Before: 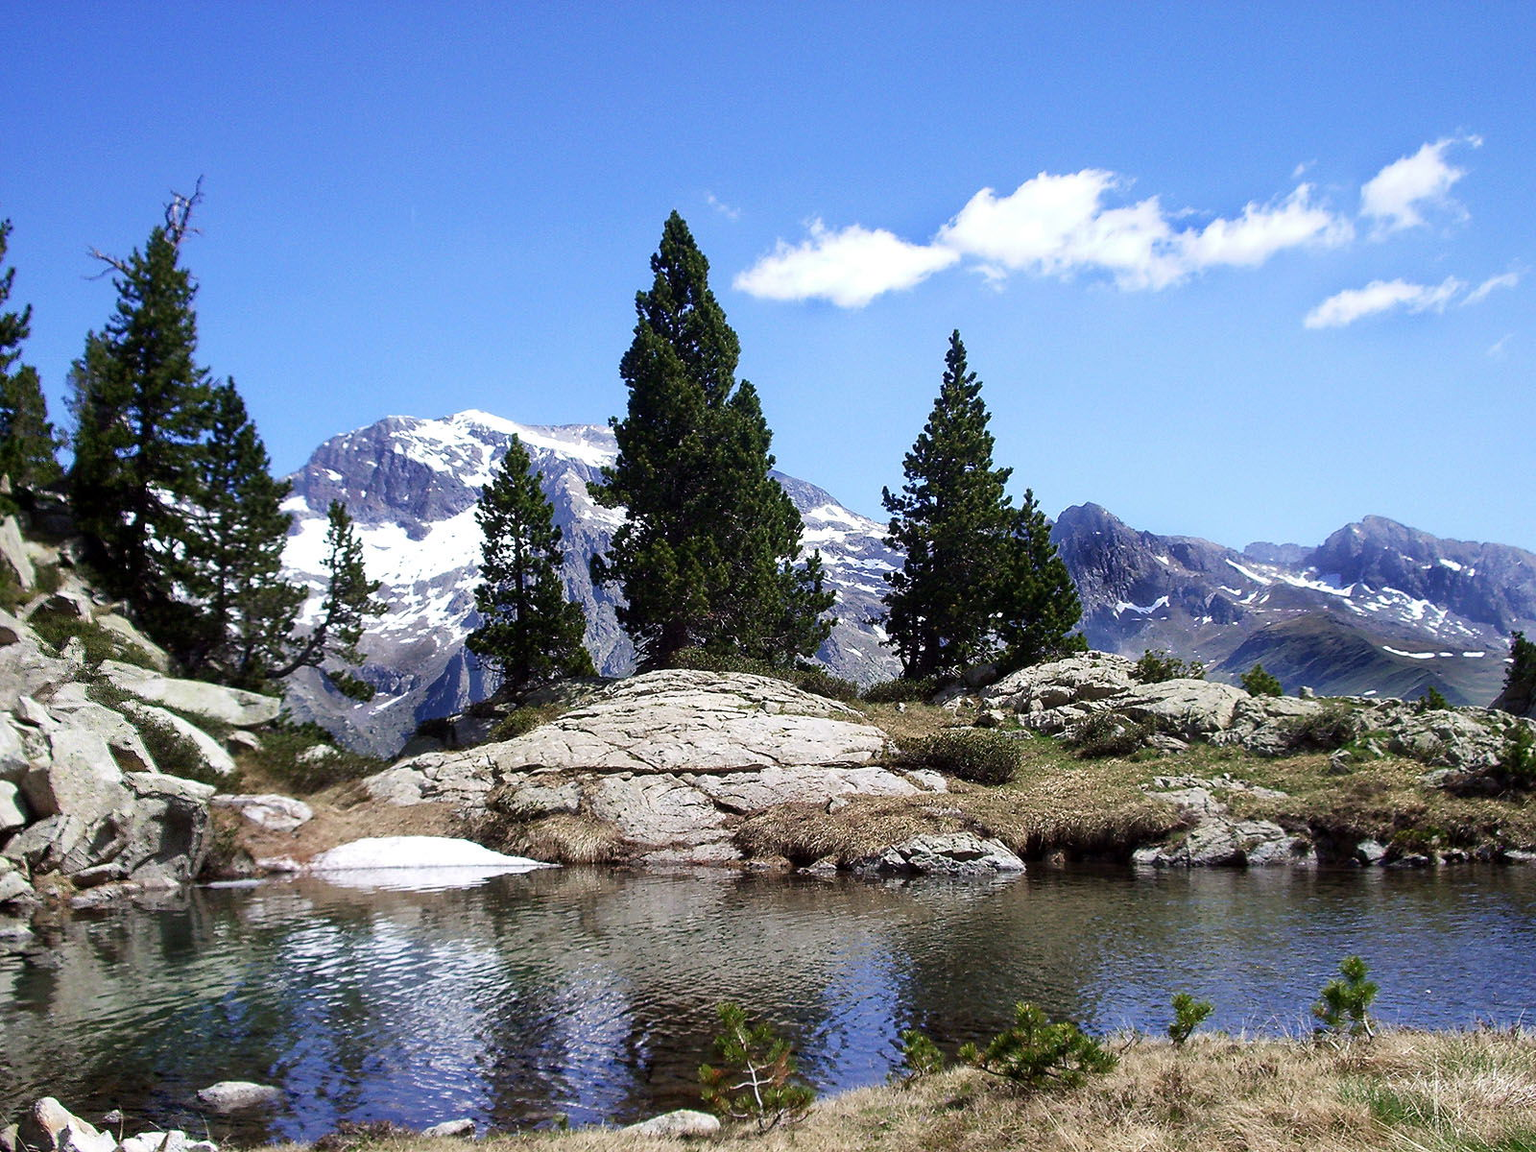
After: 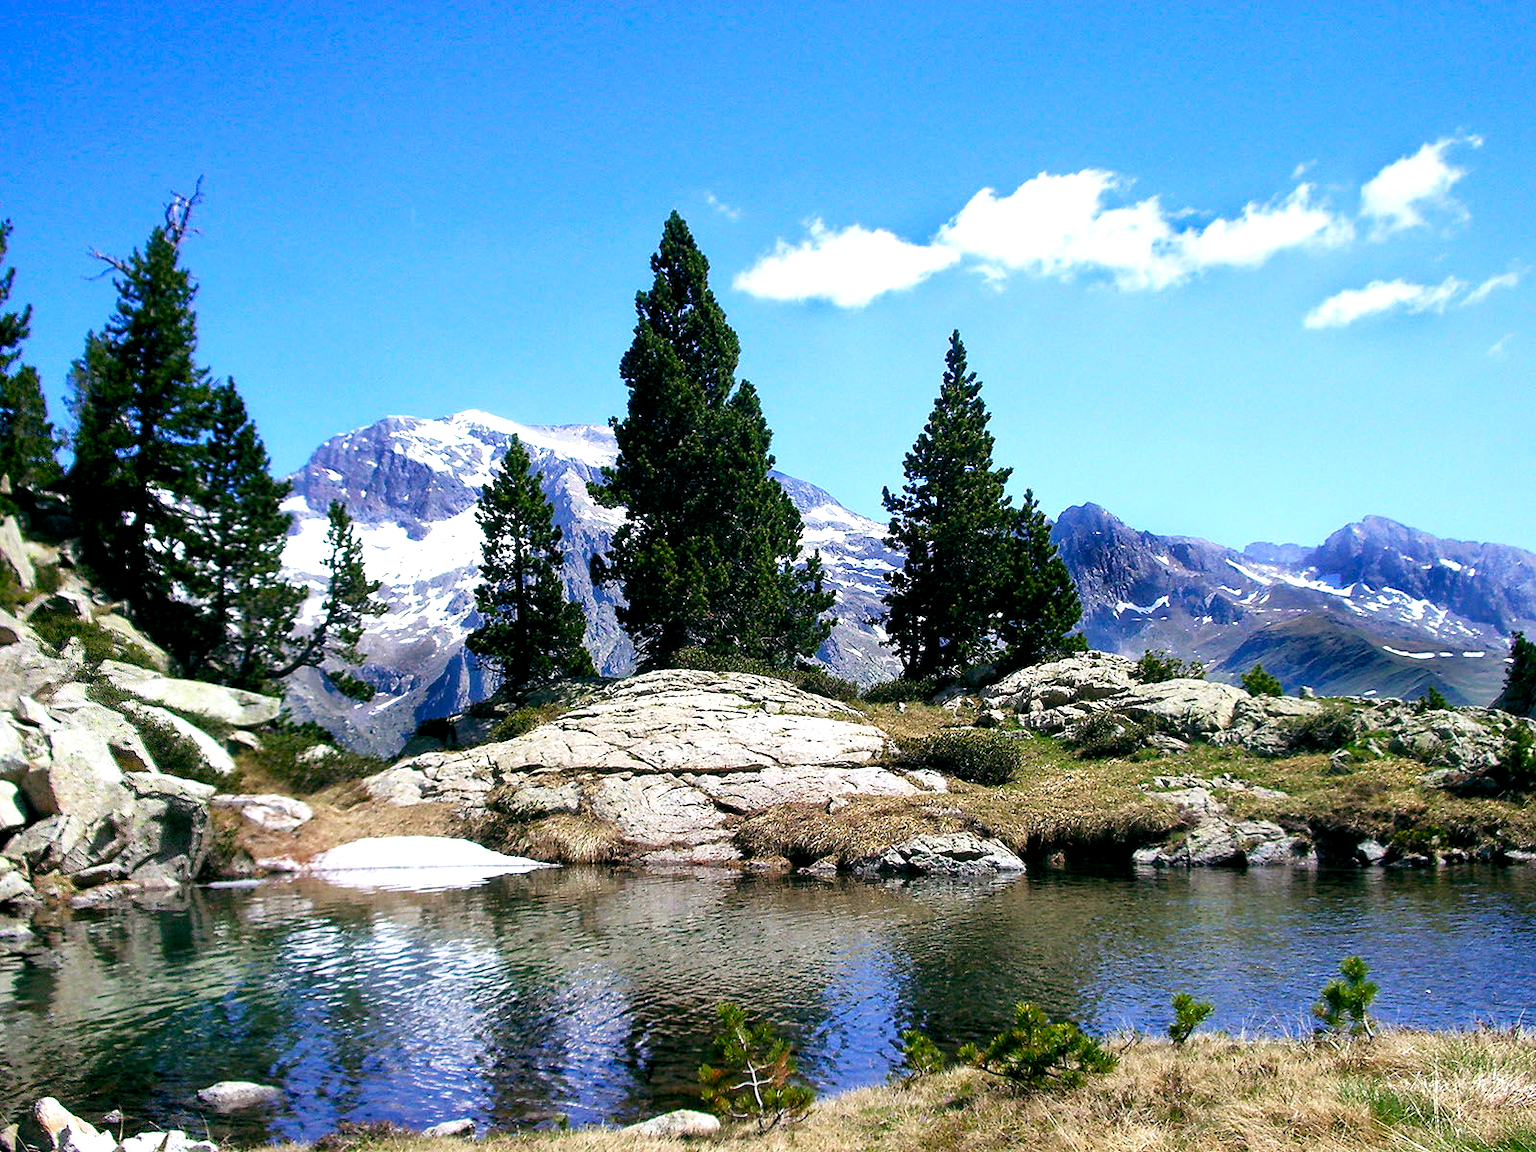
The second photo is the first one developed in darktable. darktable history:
tone equalizer: -8 EV -0.451 EV, -7 EV -0.357 EV, -6 EV -0.369 EV, -5 EV -0.197 EV, -3 EV 0.248 EV, -2 EV 0.336 EV, -1 EV 0.364 EV, +0 EV 0.418 EV, smoothing 1
color balance rgb: power › luminance 1.555%, global offset › luminance -0.347%, global offset › chroma 0.115%, global offset › hue 163.02°, perceptual saturation grading › global saturation 25.9%, global vibrance 20%
color correction: highlights b* 0.055
